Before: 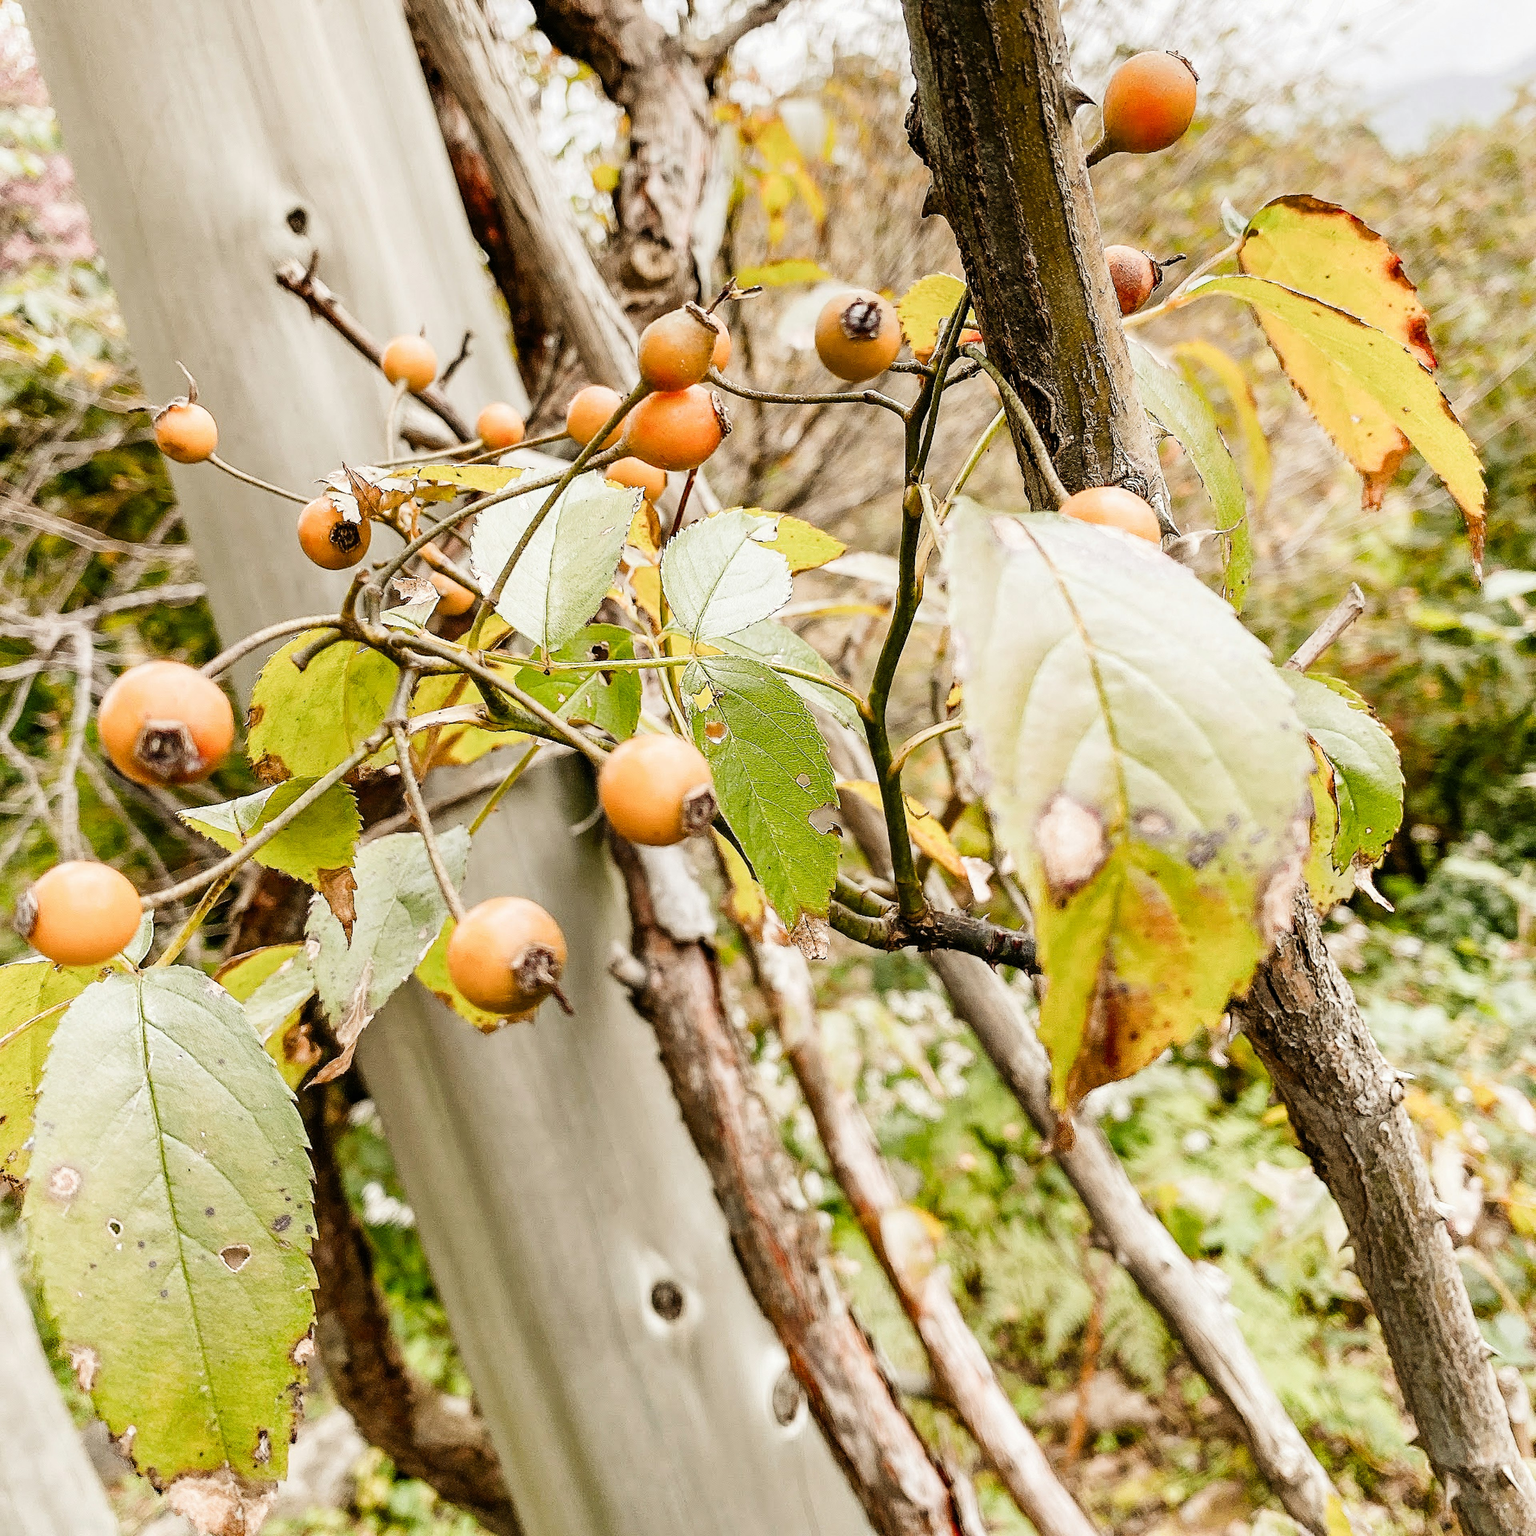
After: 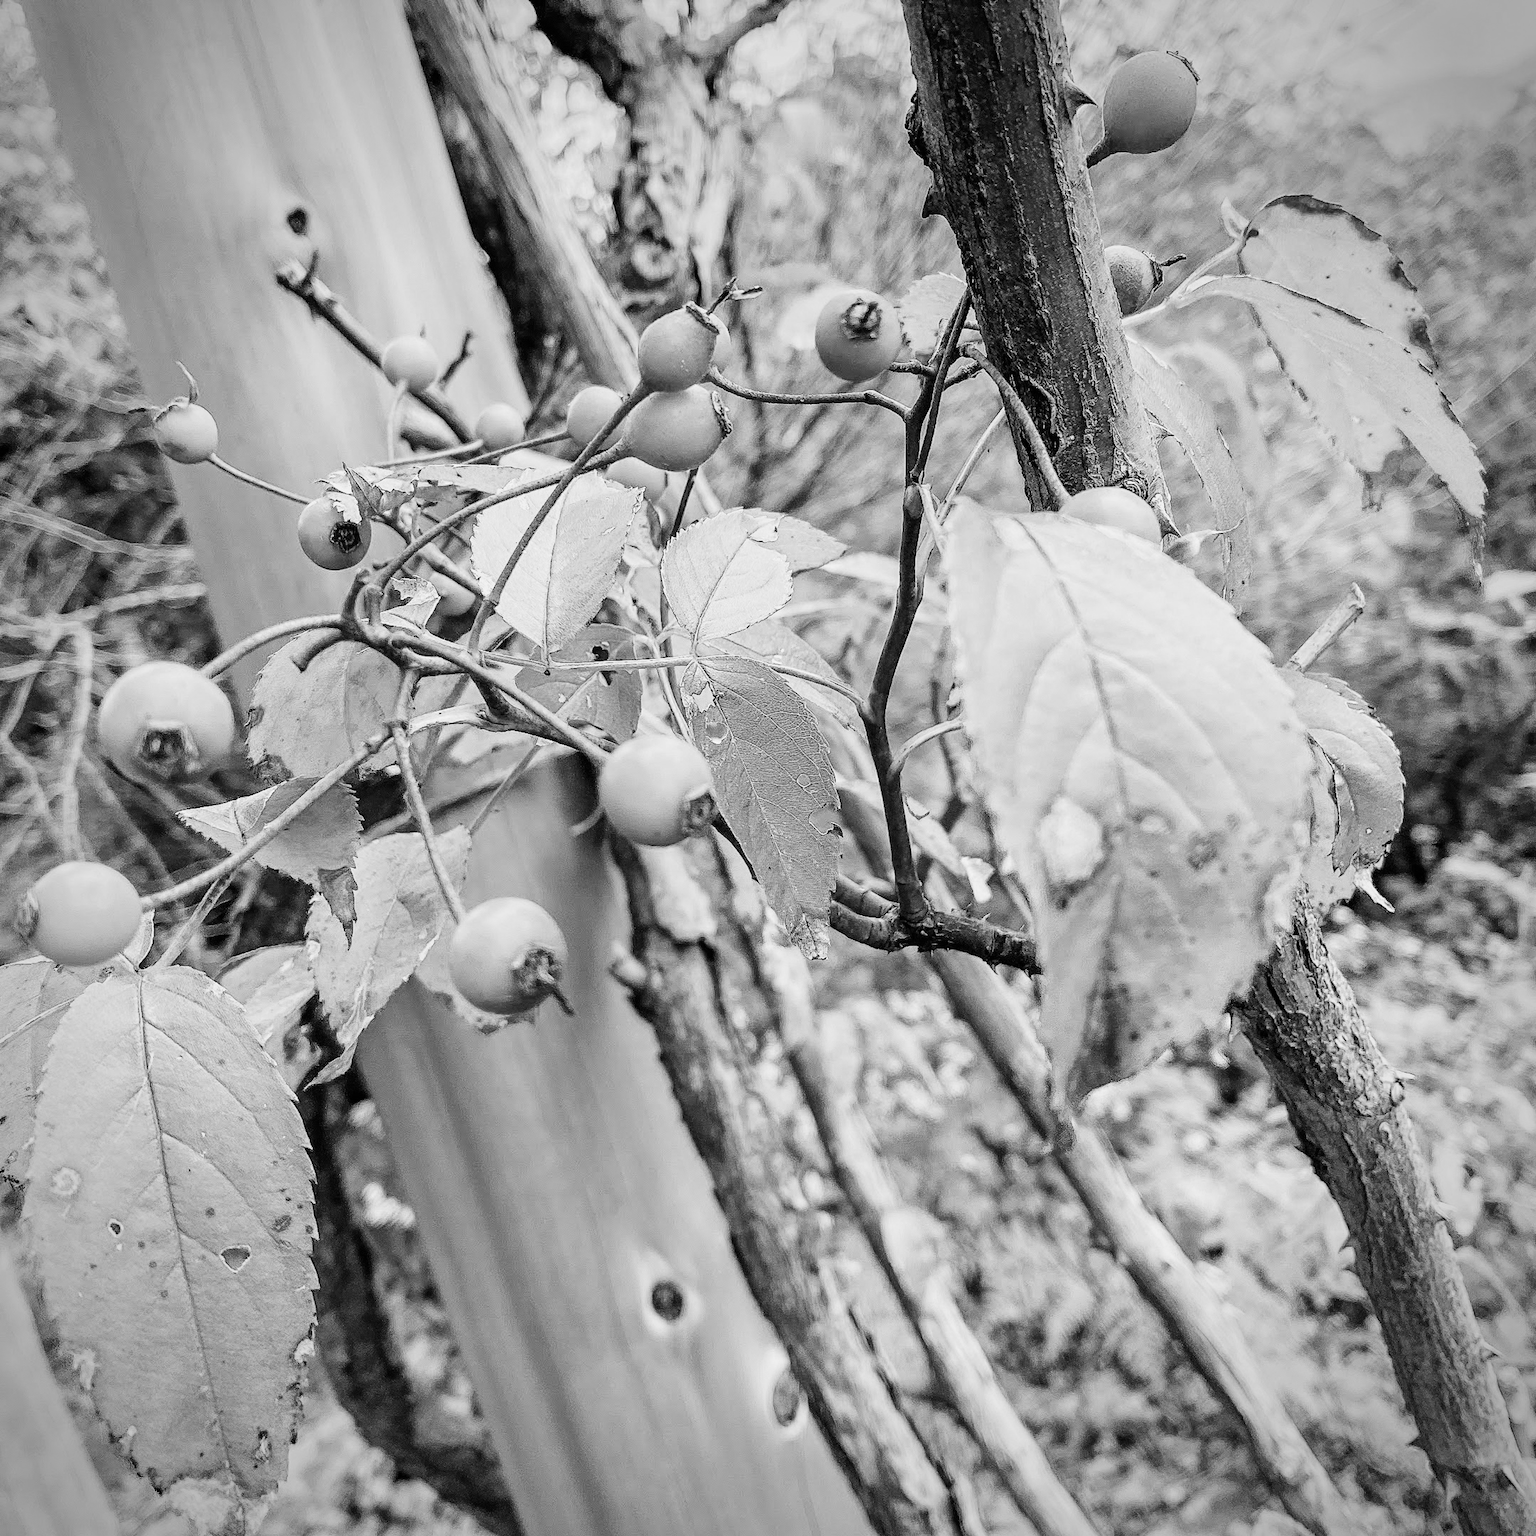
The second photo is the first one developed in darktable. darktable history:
vignetting: on, module defaults
white balance: emerald 1
monochrome: a 30.25, b 92.03
